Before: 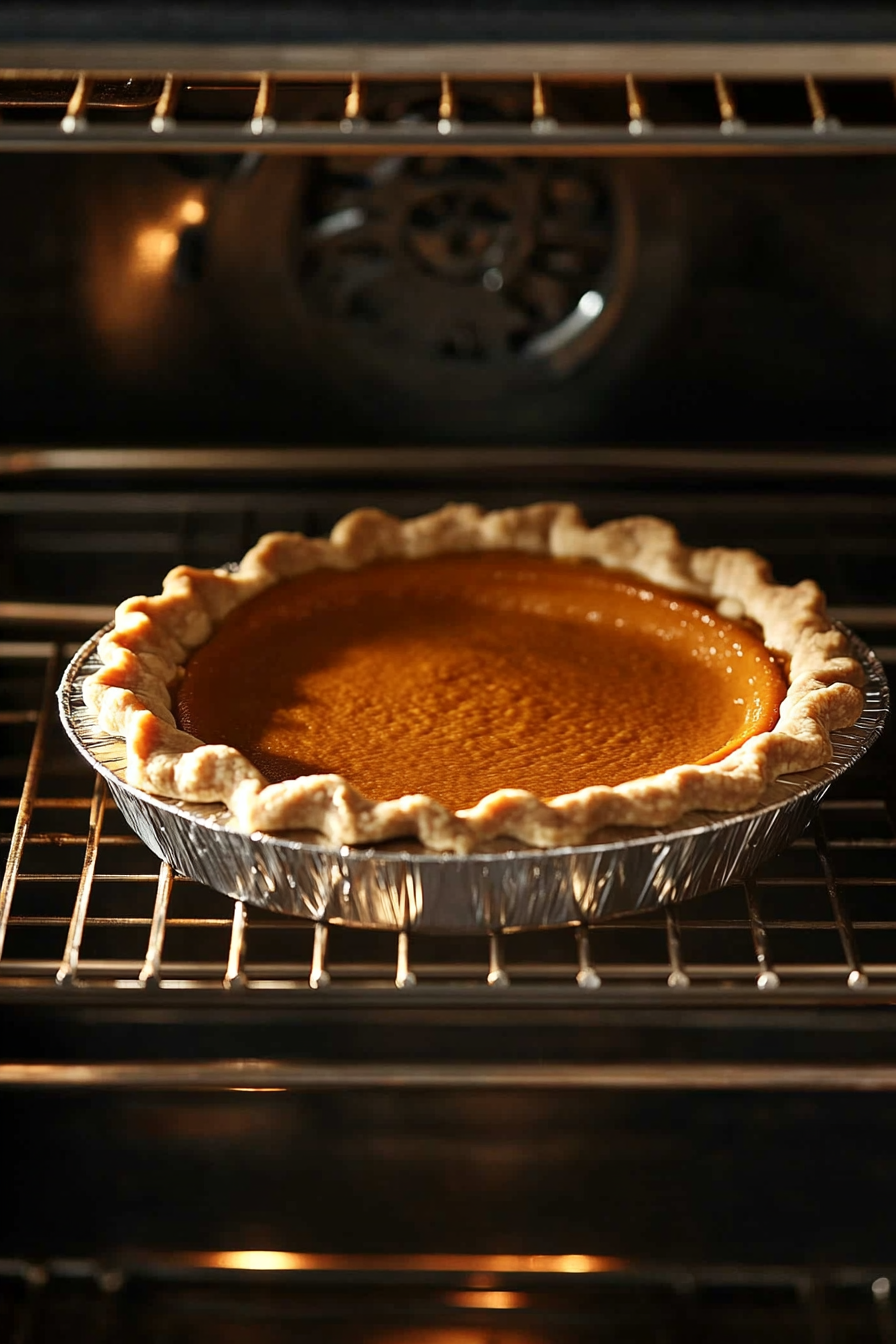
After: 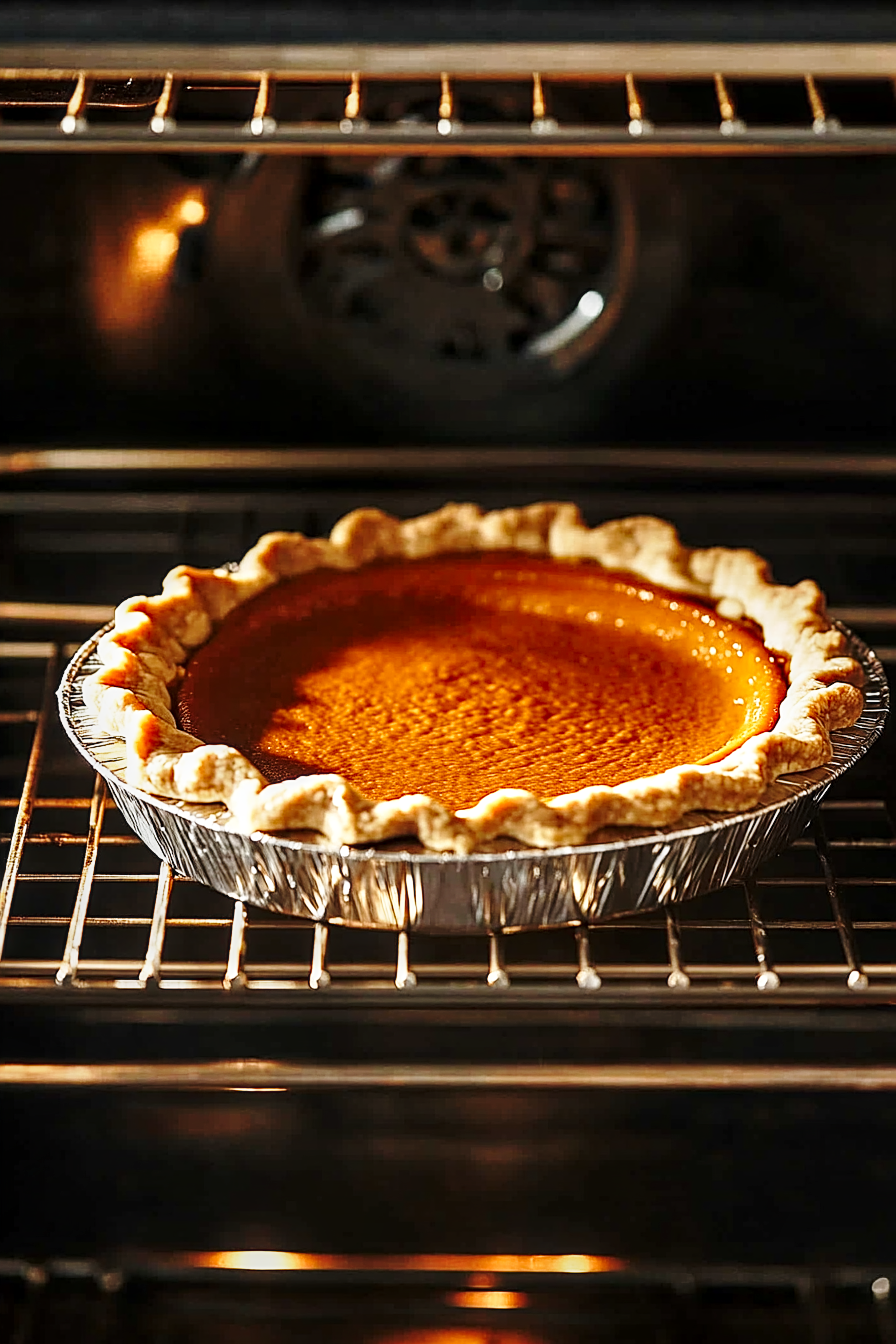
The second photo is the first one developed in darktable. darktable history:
sharpen: amount 0.601
base curve: curves: ch0 [(0, 0) (0.028, 0.03) (0.121, 0.232) (0.46, 0.748) (0.859, 0.968) (1, 1)], preserve colors none
local contrast: detail 130%
